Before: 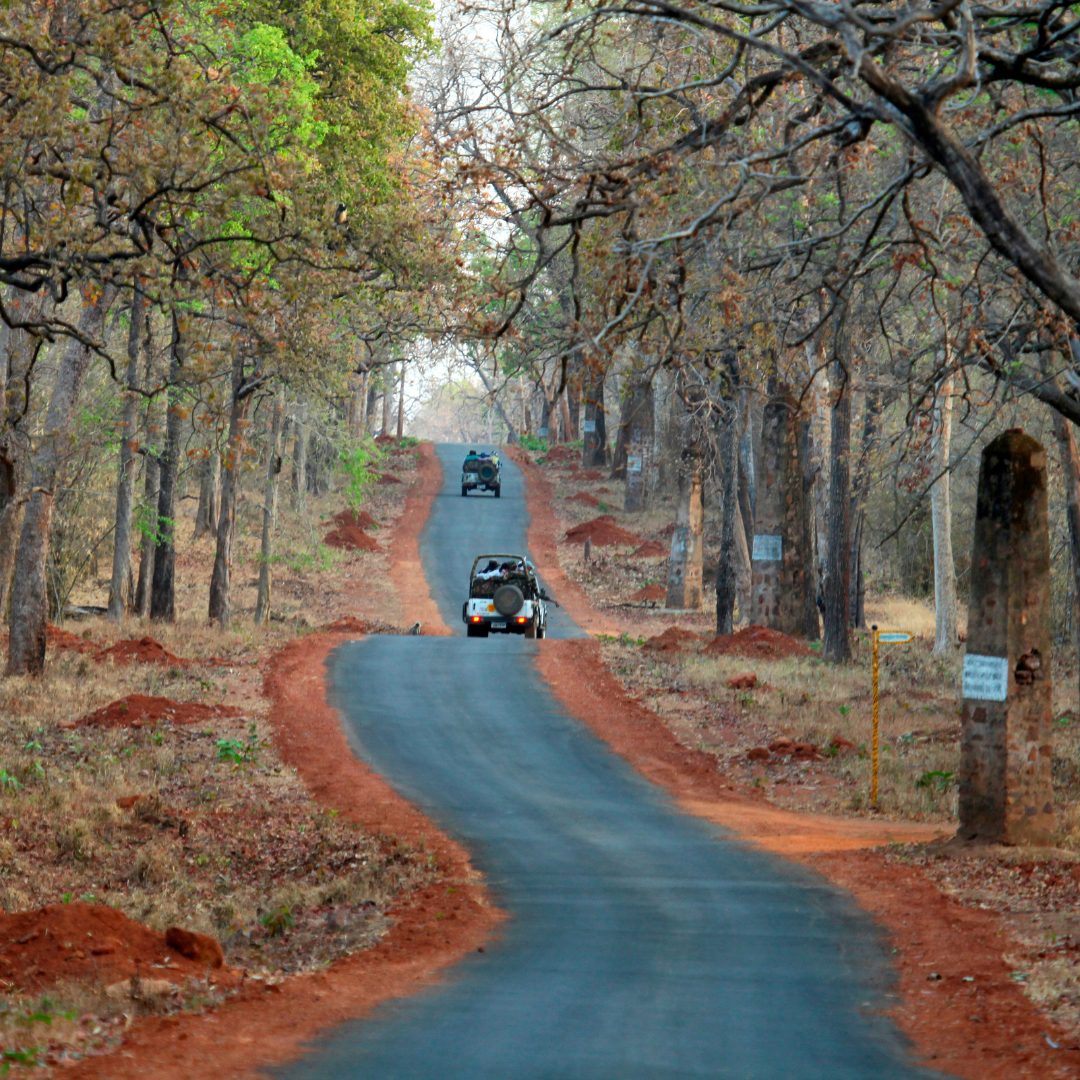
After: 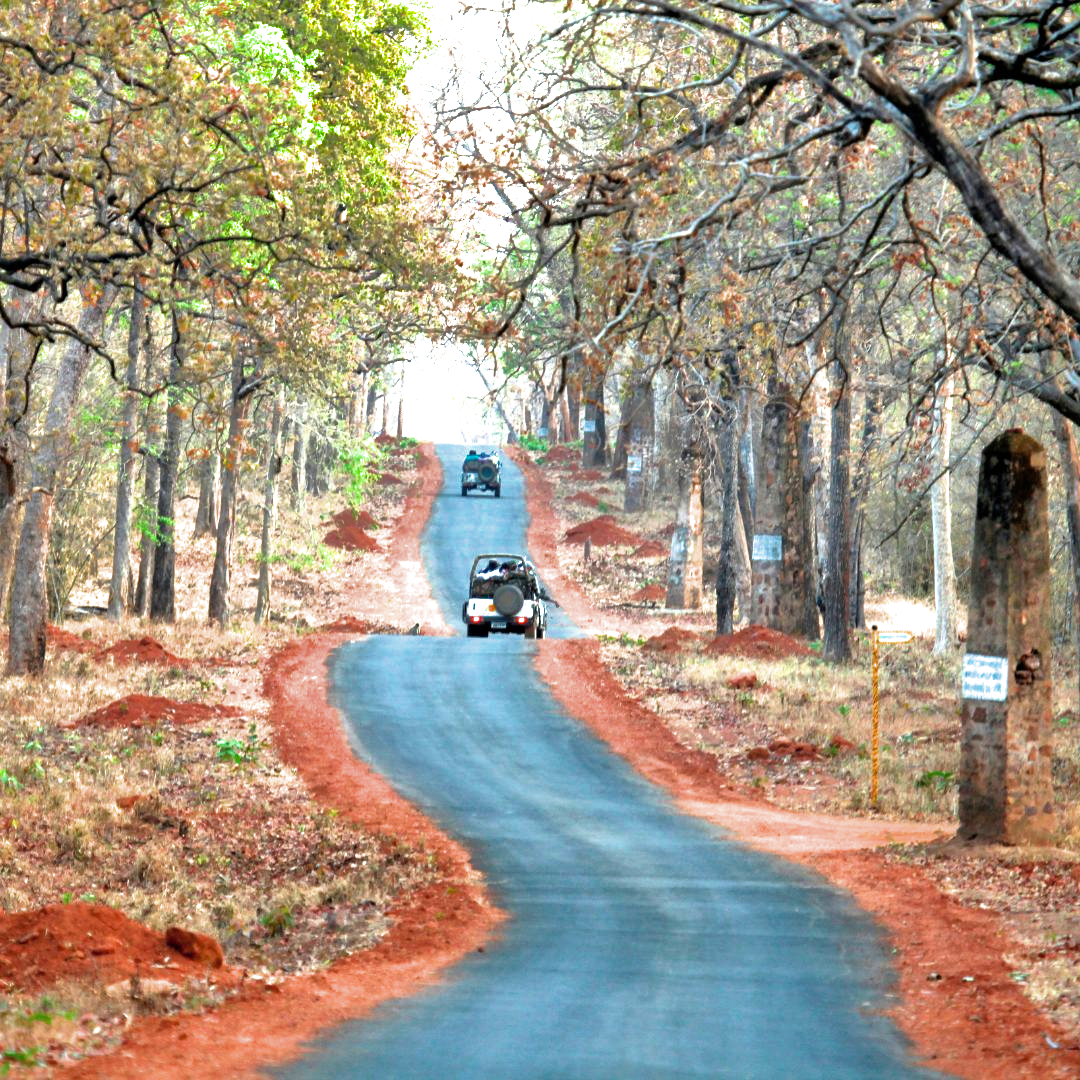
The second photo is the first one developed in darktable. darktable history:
exposure: black level correction 0, exposure 1.379 EV, compensate exposure bias true, compensate highlight preservation false
filmic rgb: white relative exposure 2.45 EV, hardness 6.33
shadows and highlights: highlights -60
